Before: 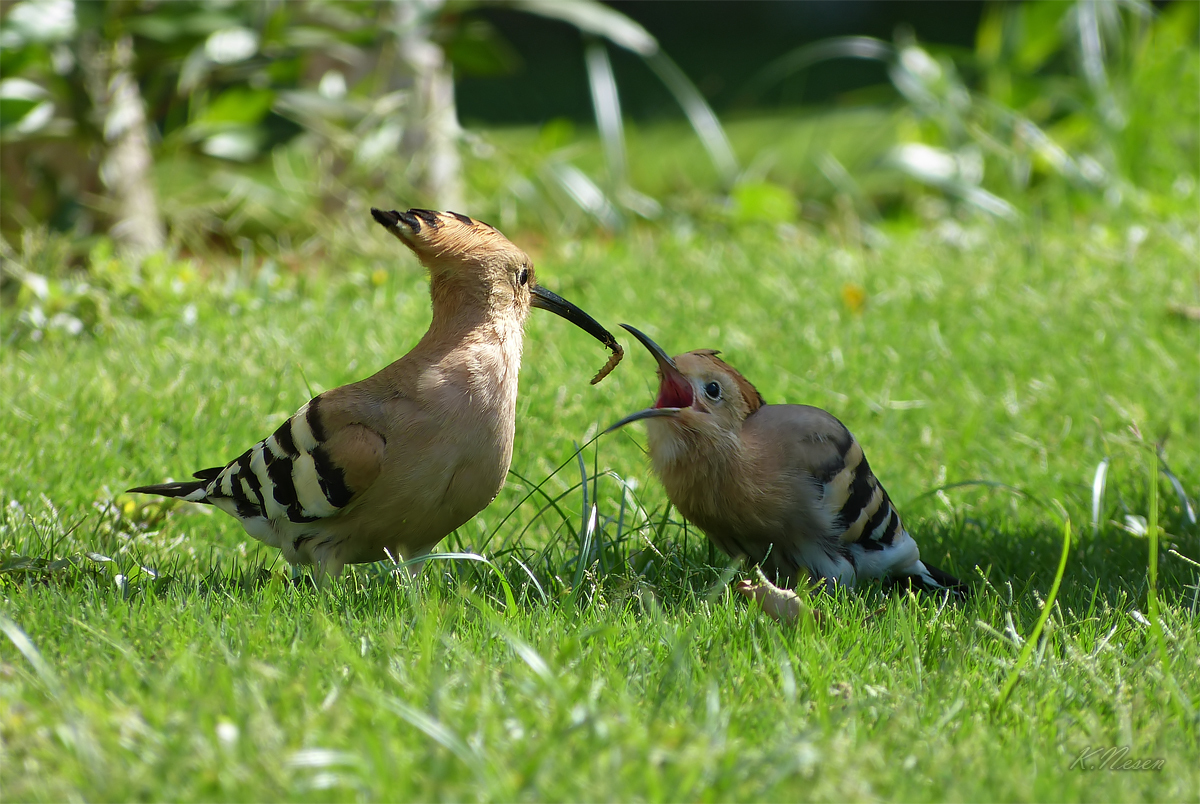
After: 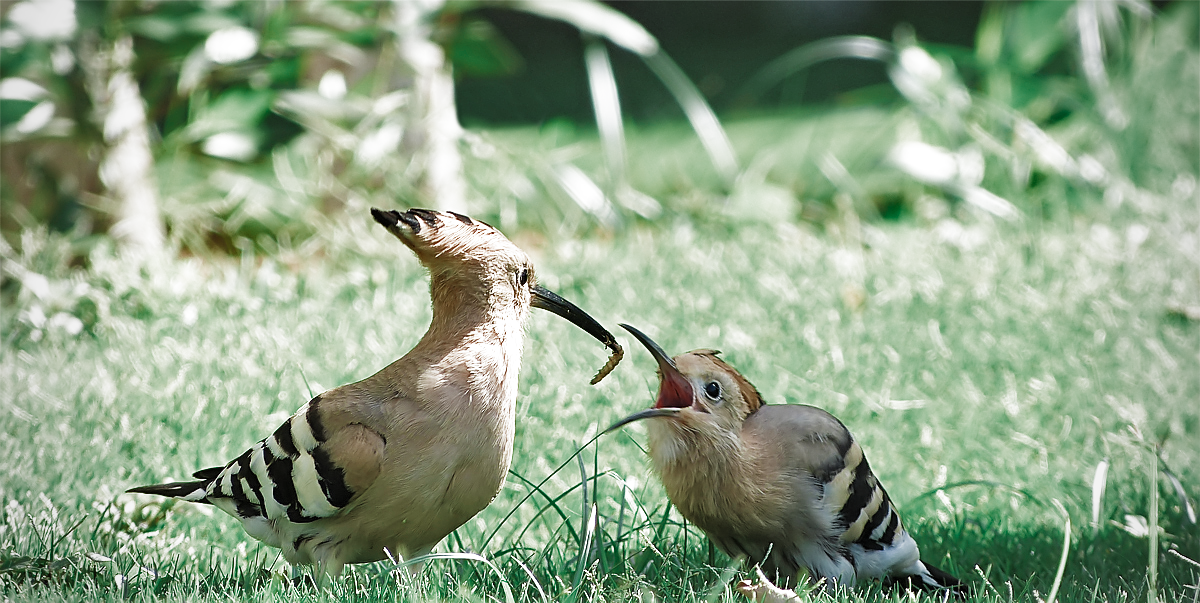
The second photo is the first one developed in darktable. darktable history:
tone equalizer: -7 EV 0.114 EV, edges refinement/feathering 500, mask exposure compensation -1.57 EV, preserve details no
shadows and highlights: soften with gaussian
filmic rgb: black relative exposure -7.96 EV, white relative exposure 3.8 EV, threshold 3 EV, hardness 4.4, color science v4 (2020), enable highlight reconstruction true
crop: bottom 24.98%
exposure: black level correction 0, exposure 1.549 EV, compensate highlight preservation false
color zones: curves: ch0 [(0, 0.5) (0.125, 0.4) (0.25, 0.5) (0.375, 0.4) (0.5, 0.4) (0.625, 0.35) (0.75, 0.35) (0.875, 0.5)]; ch1 [(0, 0.35) (0.125, 0.45) (0.25, 0.35) (0.375, 0.35) (0.5, 0.35) (0.625, 0.35) (0.75, 0.45) (0.875, 0.35)]; ch2 [(0, 0.6) (0.125, 0.5) (0.25, 0.5) (0.375, 0.6) (0.5, 0.6) (0.625, 0.5) (0.75, 0.5) (0.875, 0.5)]
sharpen: on, module defaults
vignetting: fall-off start 74.59%, fall-off radius 65.46%
